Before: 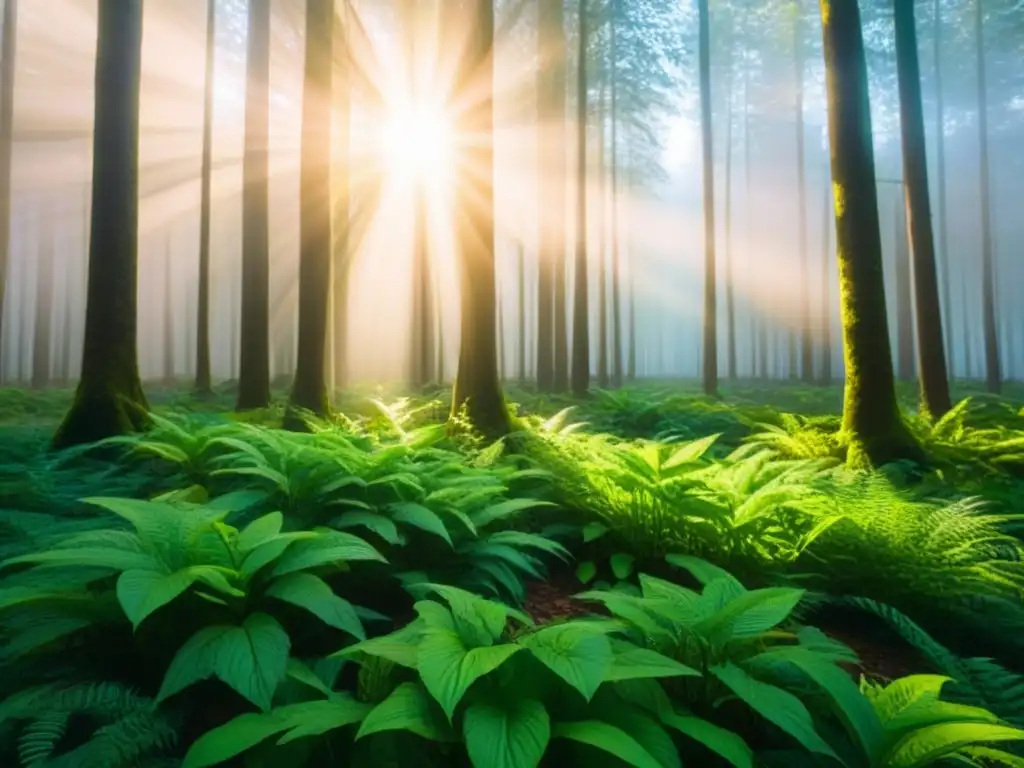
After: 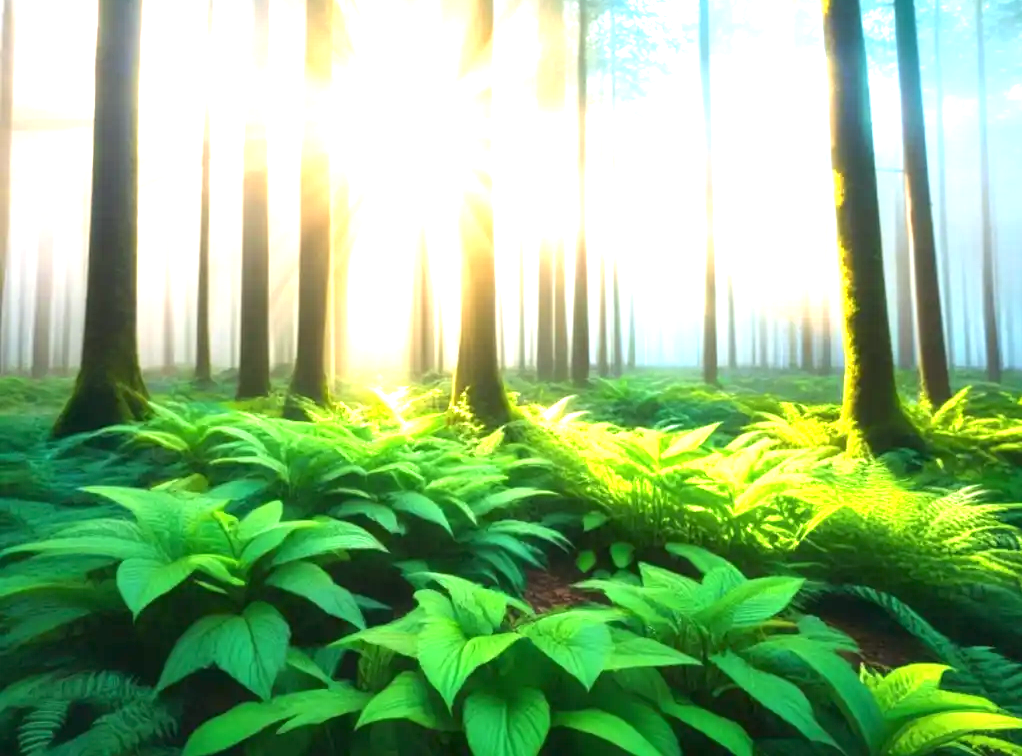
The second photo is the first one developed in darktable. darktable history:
crop: top 1.526%, right 0.107%
color zones: curves: ch0 [(0.068, 0.464) (0.25, 0.5) (0.48, 0.508) (0.75, 0.536) (0.886, 0.476) (0.967, 0.456)]; ch1 [(0.066, 0.456) (0.25, 0.5) (0.616, 0.508) (0.746, 0.56) (0.934, 0.444)]
exposure: black level correction 0, exposure 1.467 EV, compensate highlight preservation false
